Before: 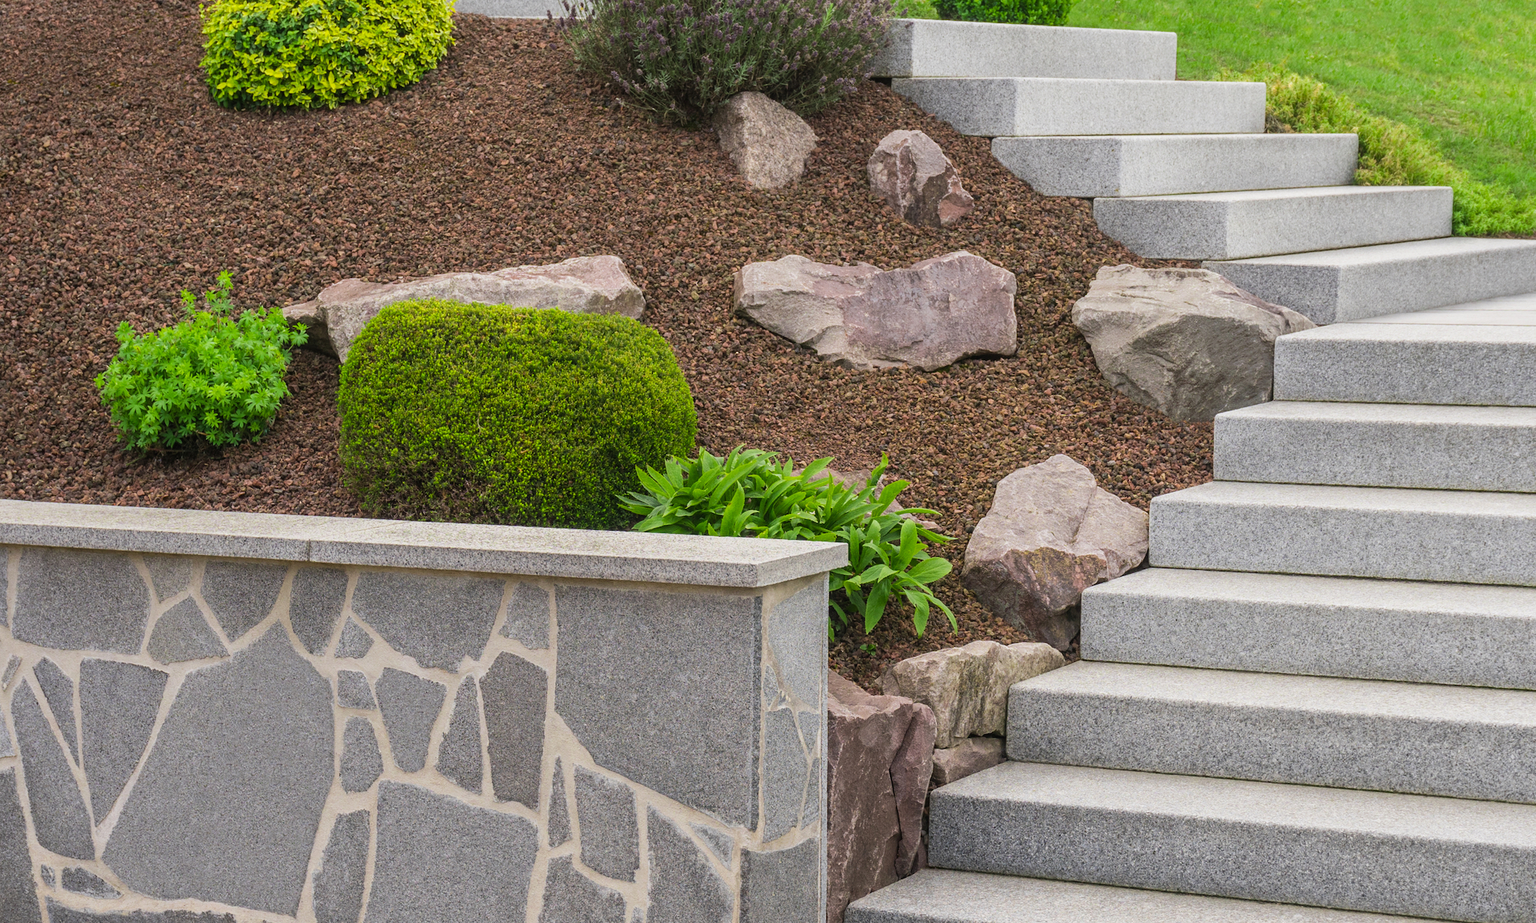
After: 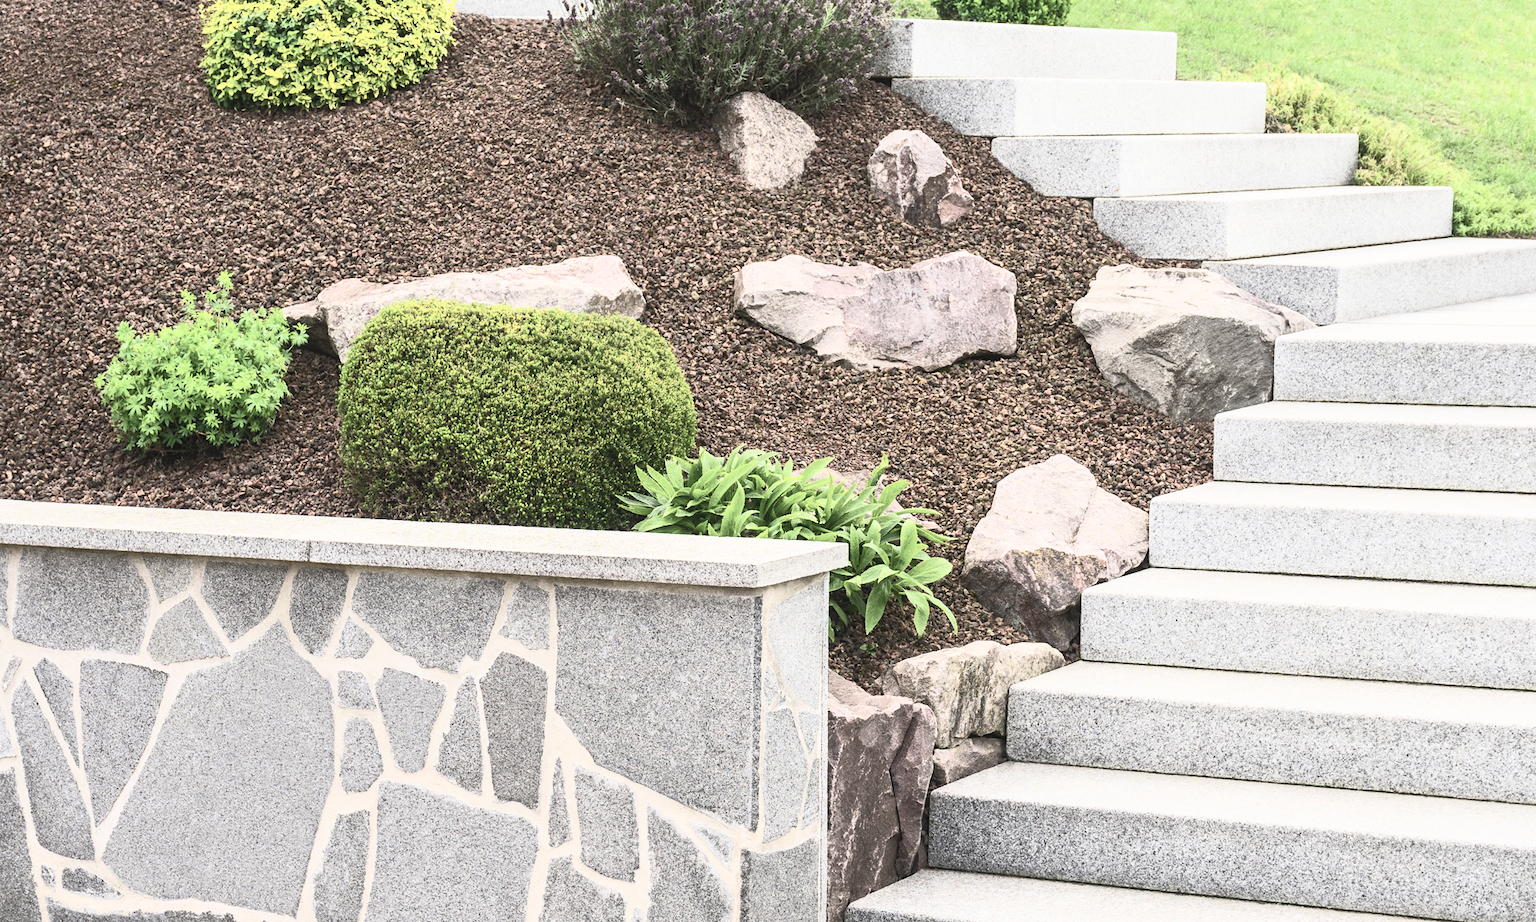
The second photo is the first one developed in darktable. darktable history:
crop: bottom 0.071%
contrast brightness saturation: contrast 0.57, brightness 0.57, saturation -0.34
